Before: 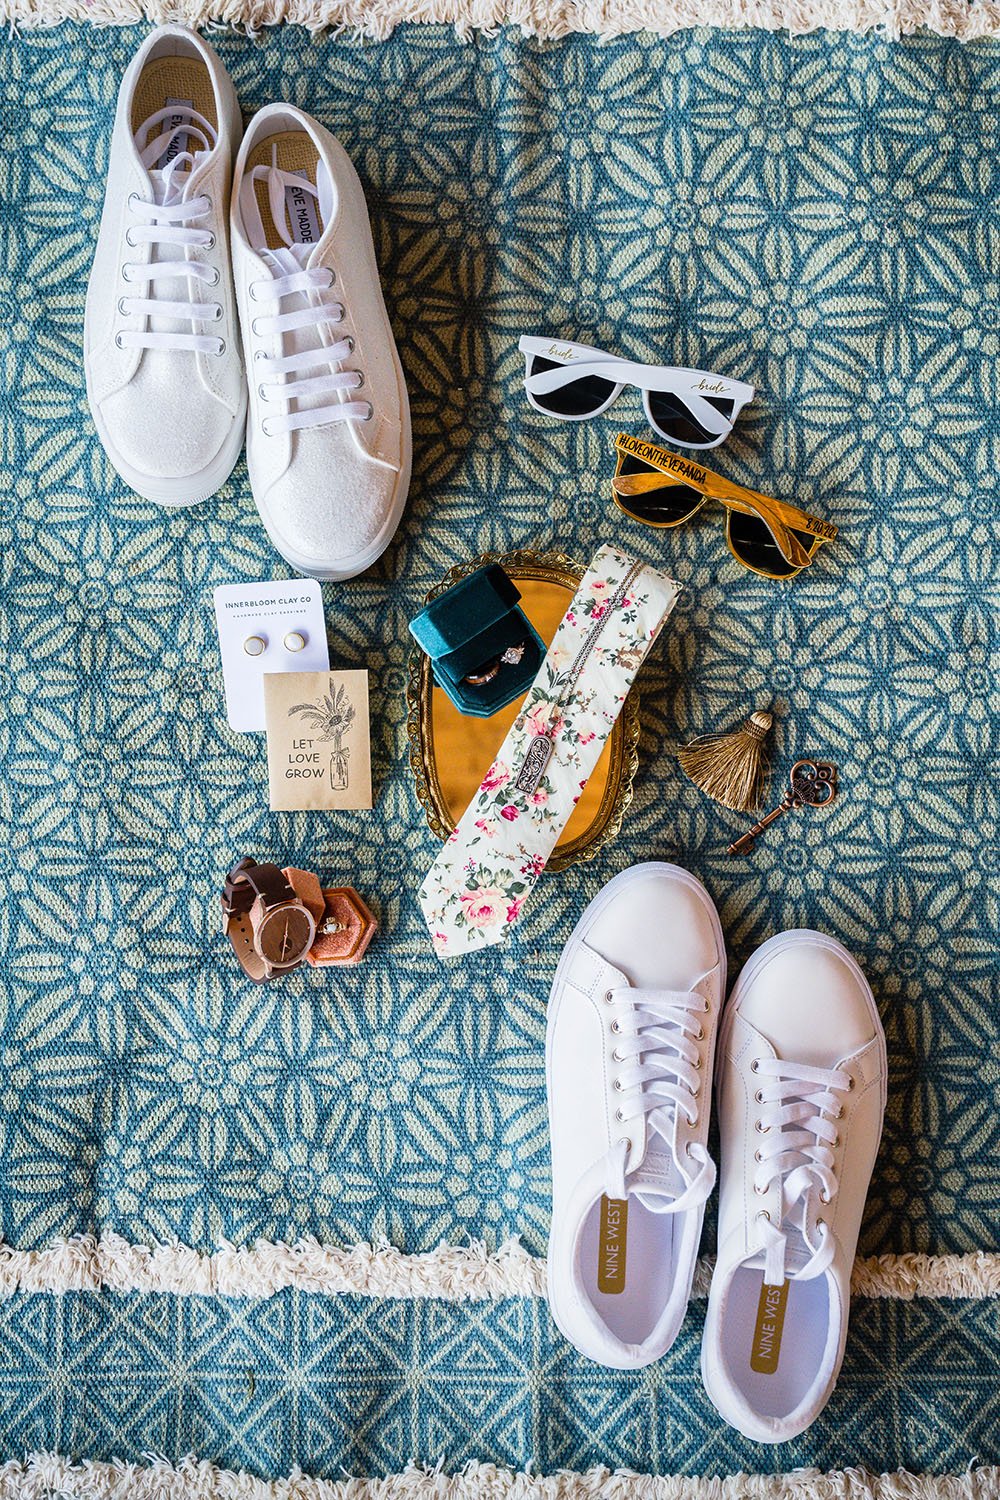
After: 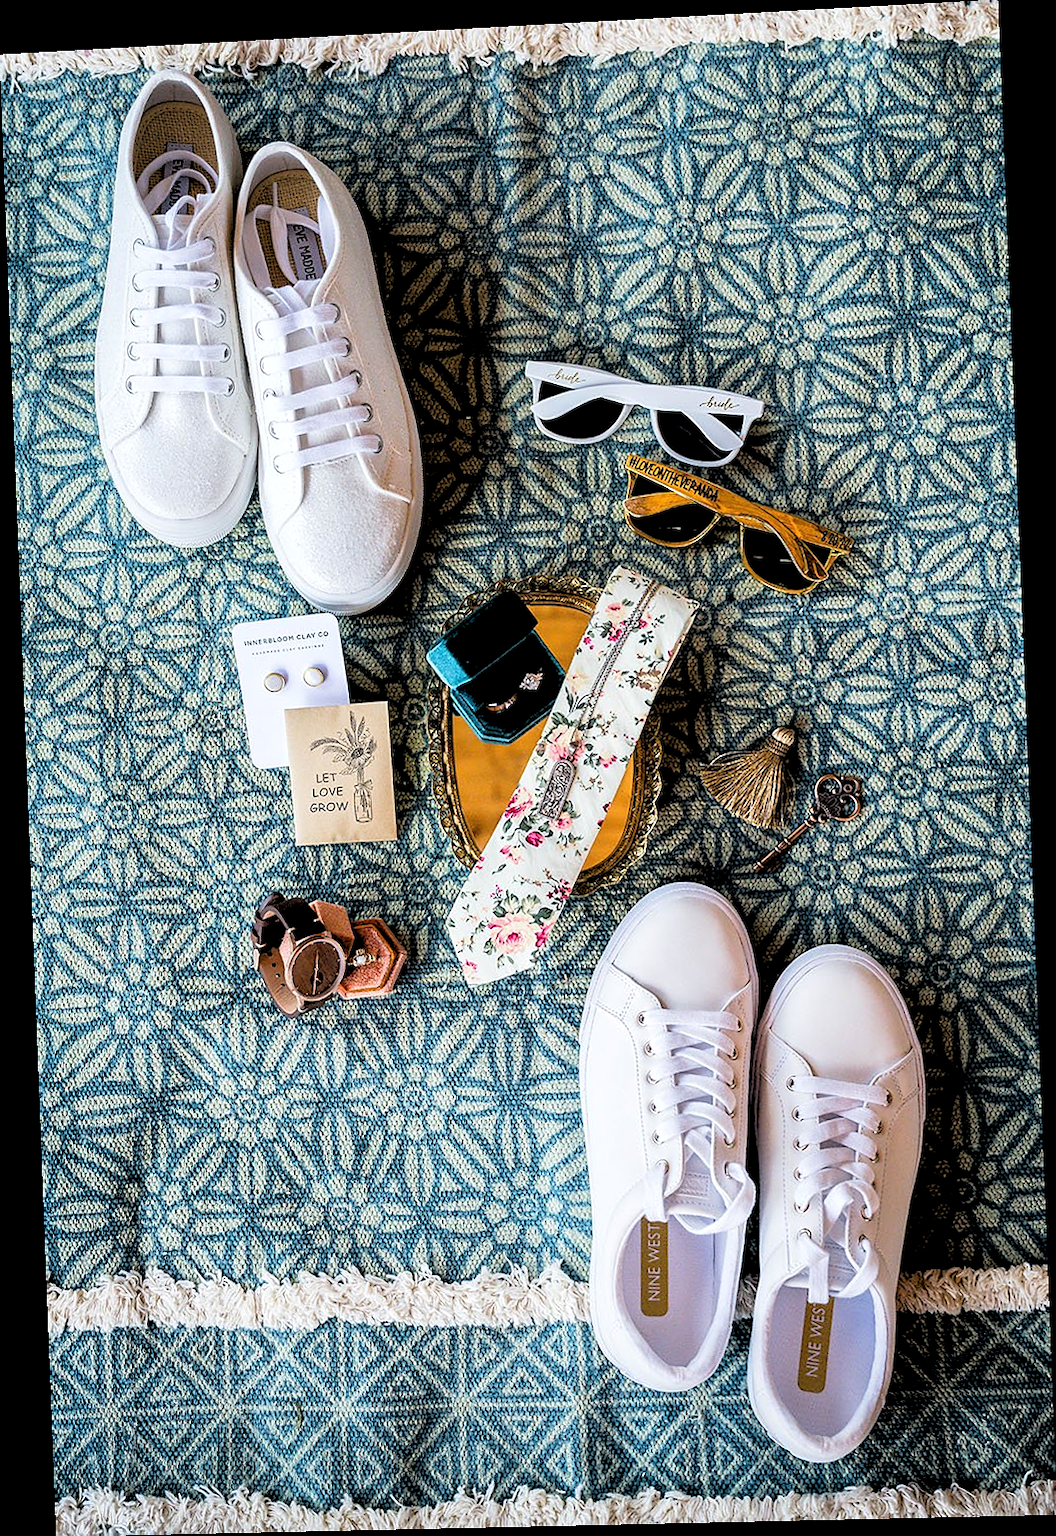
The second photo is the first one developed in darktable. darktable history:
sharpen: radius 1
rotate and perspective: rotation -2.22°, lens shift (horizontal) -0.022, automatic cropping off
rgb levels: levels [[0.029, 0.461, 0.922], [0, 0.5, 1], [0, 0.5, 1]]
